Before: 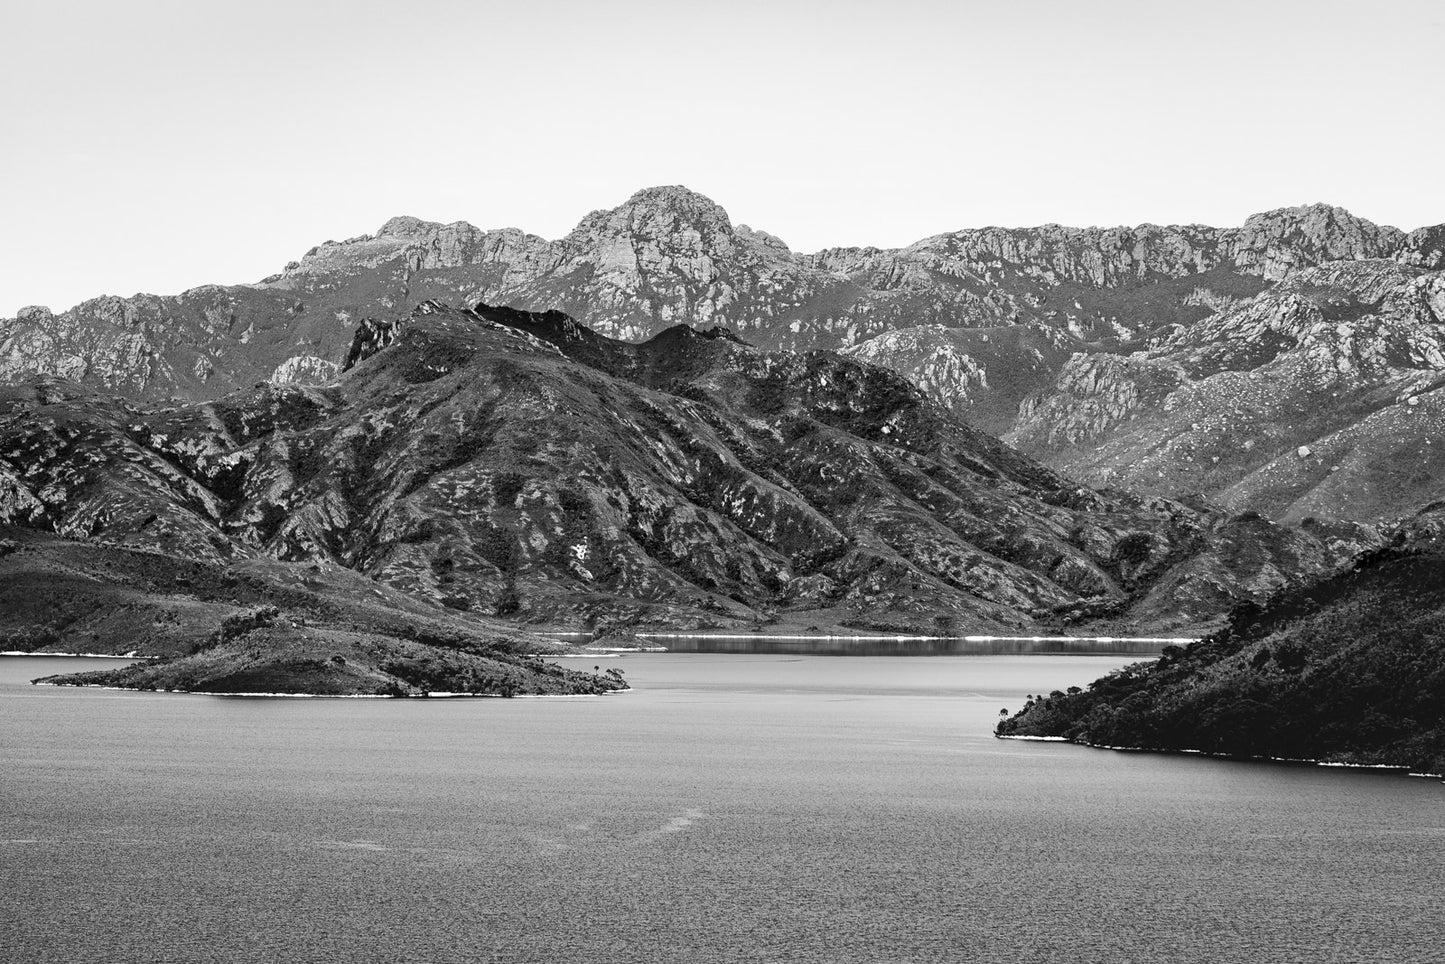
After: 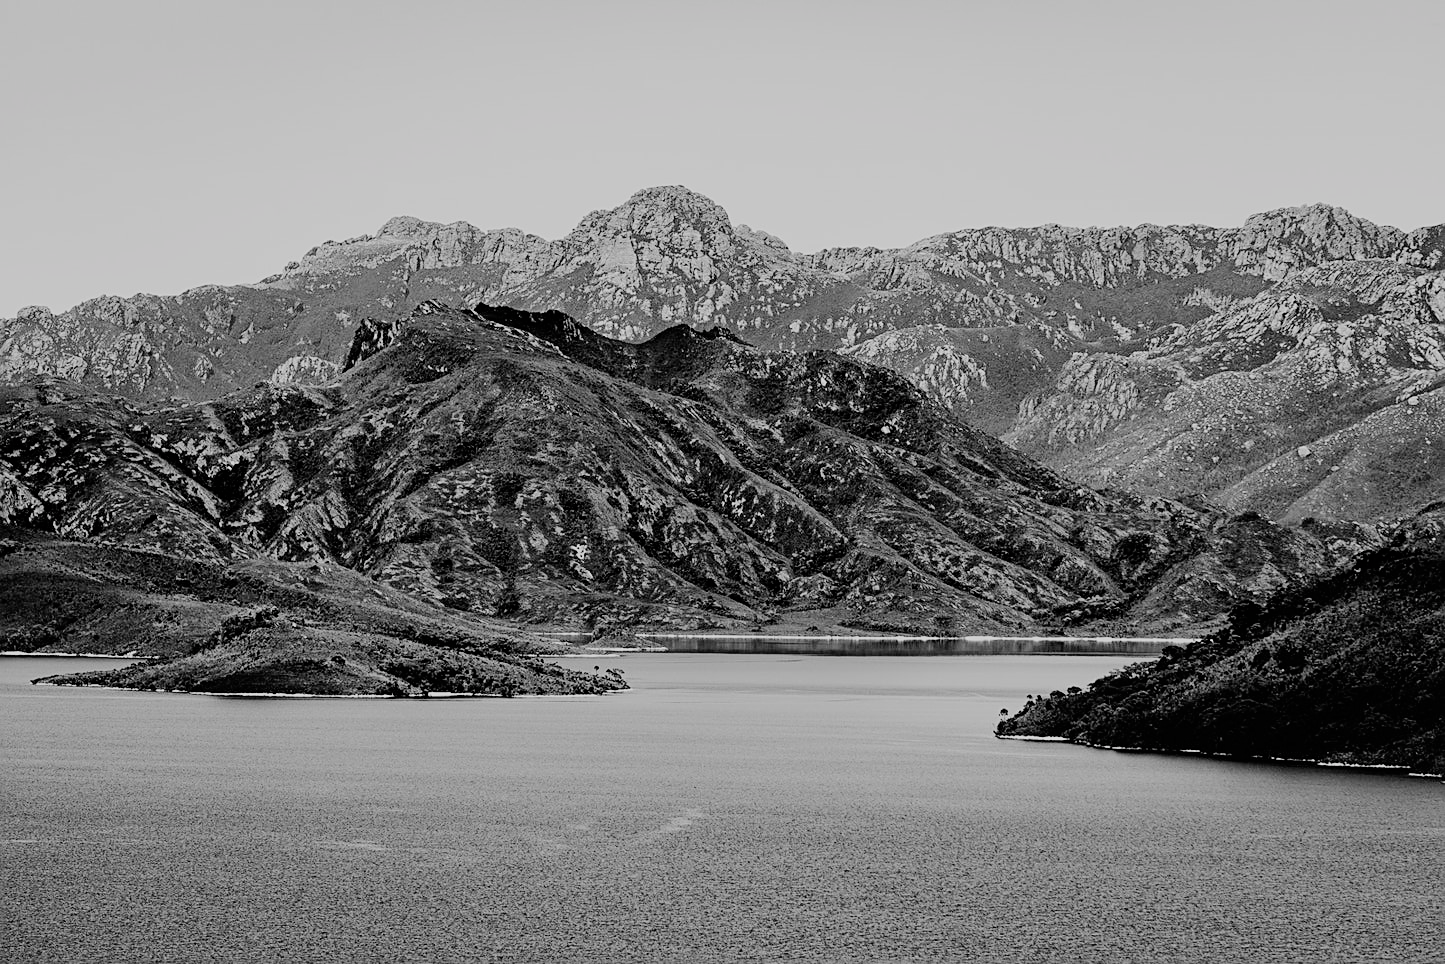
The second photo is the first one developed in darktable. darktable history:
sharpen: on, module defaults
filmic rgb: black relative exposure -6.15 EV, white relative exposure 6.96 EV, hardness 2.23, color science v6 (2022)
